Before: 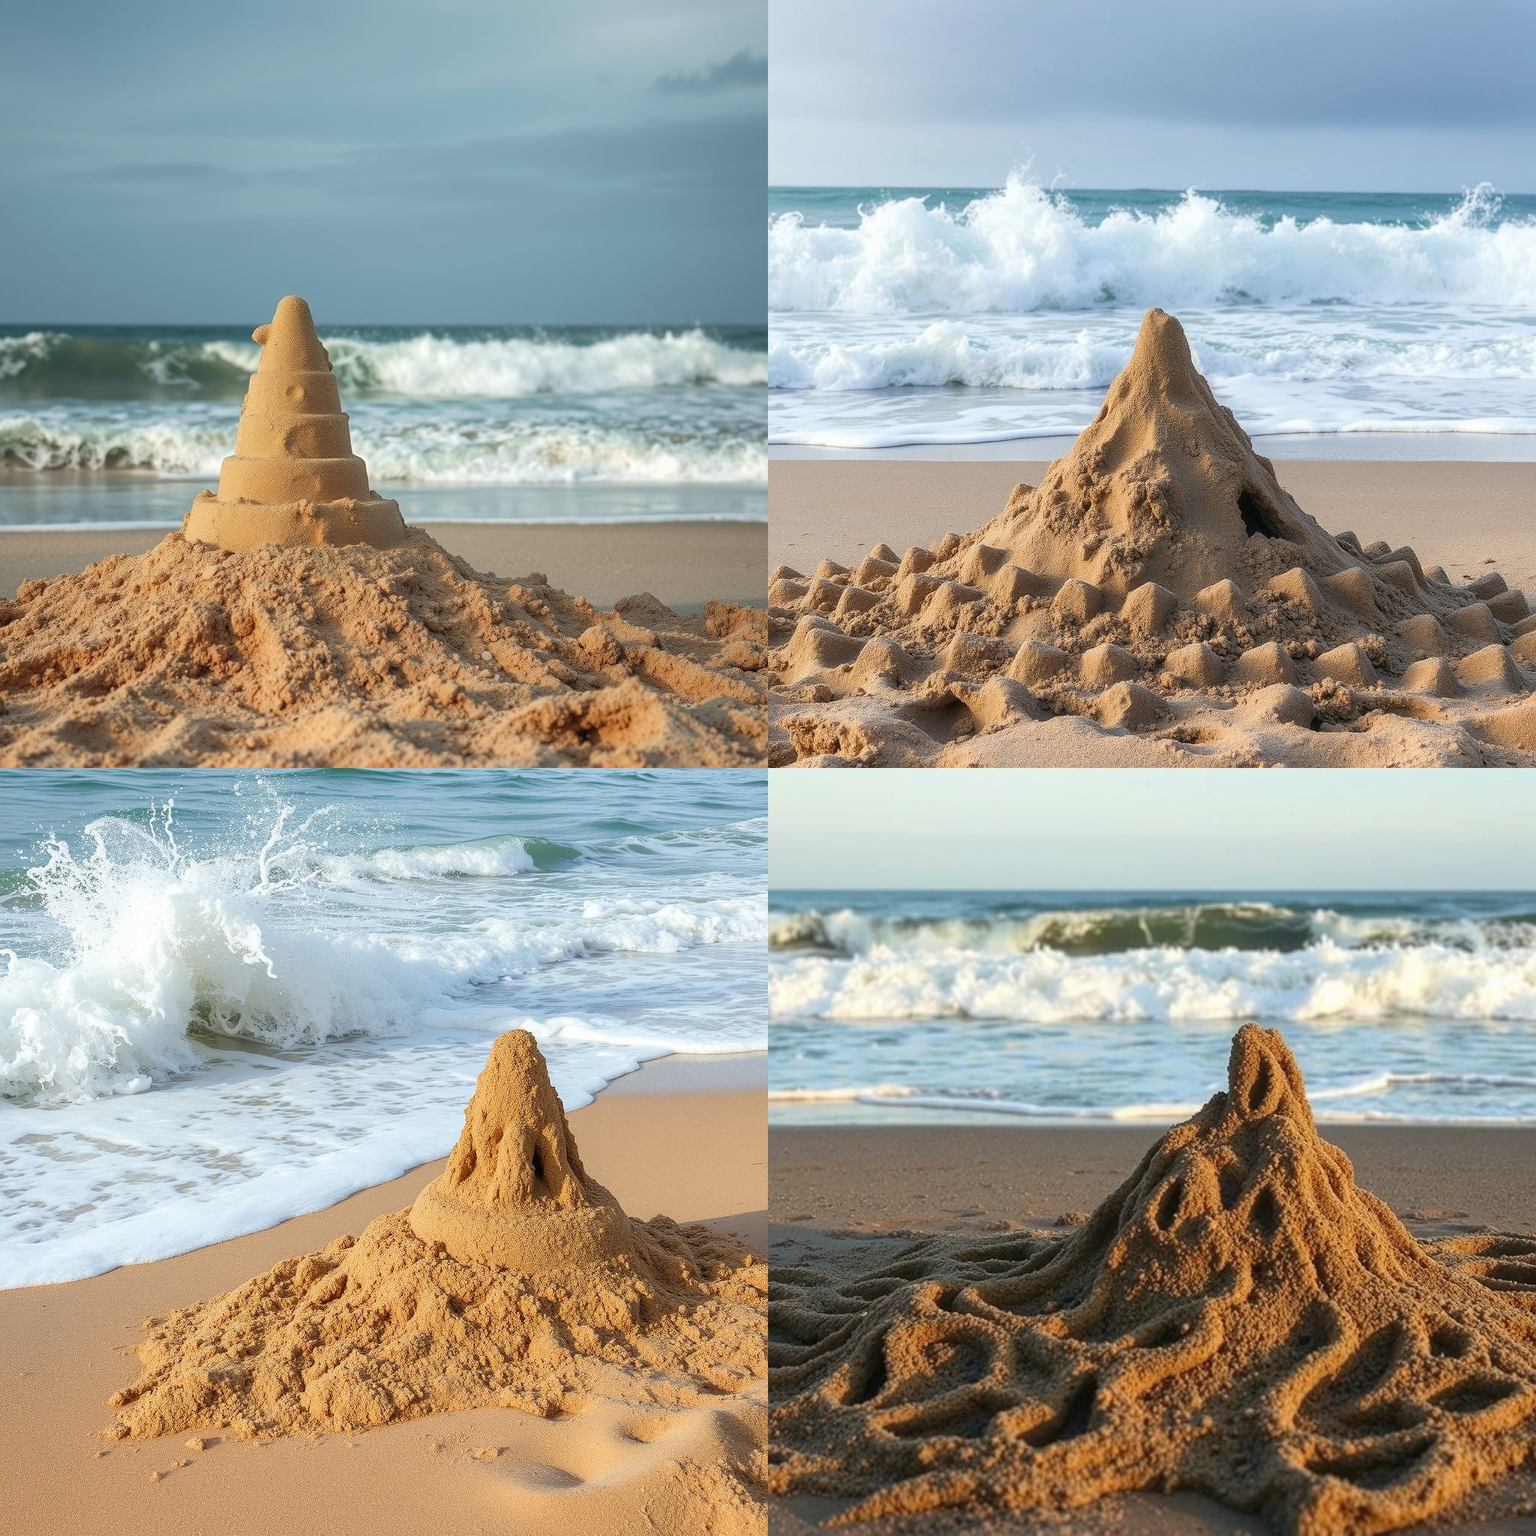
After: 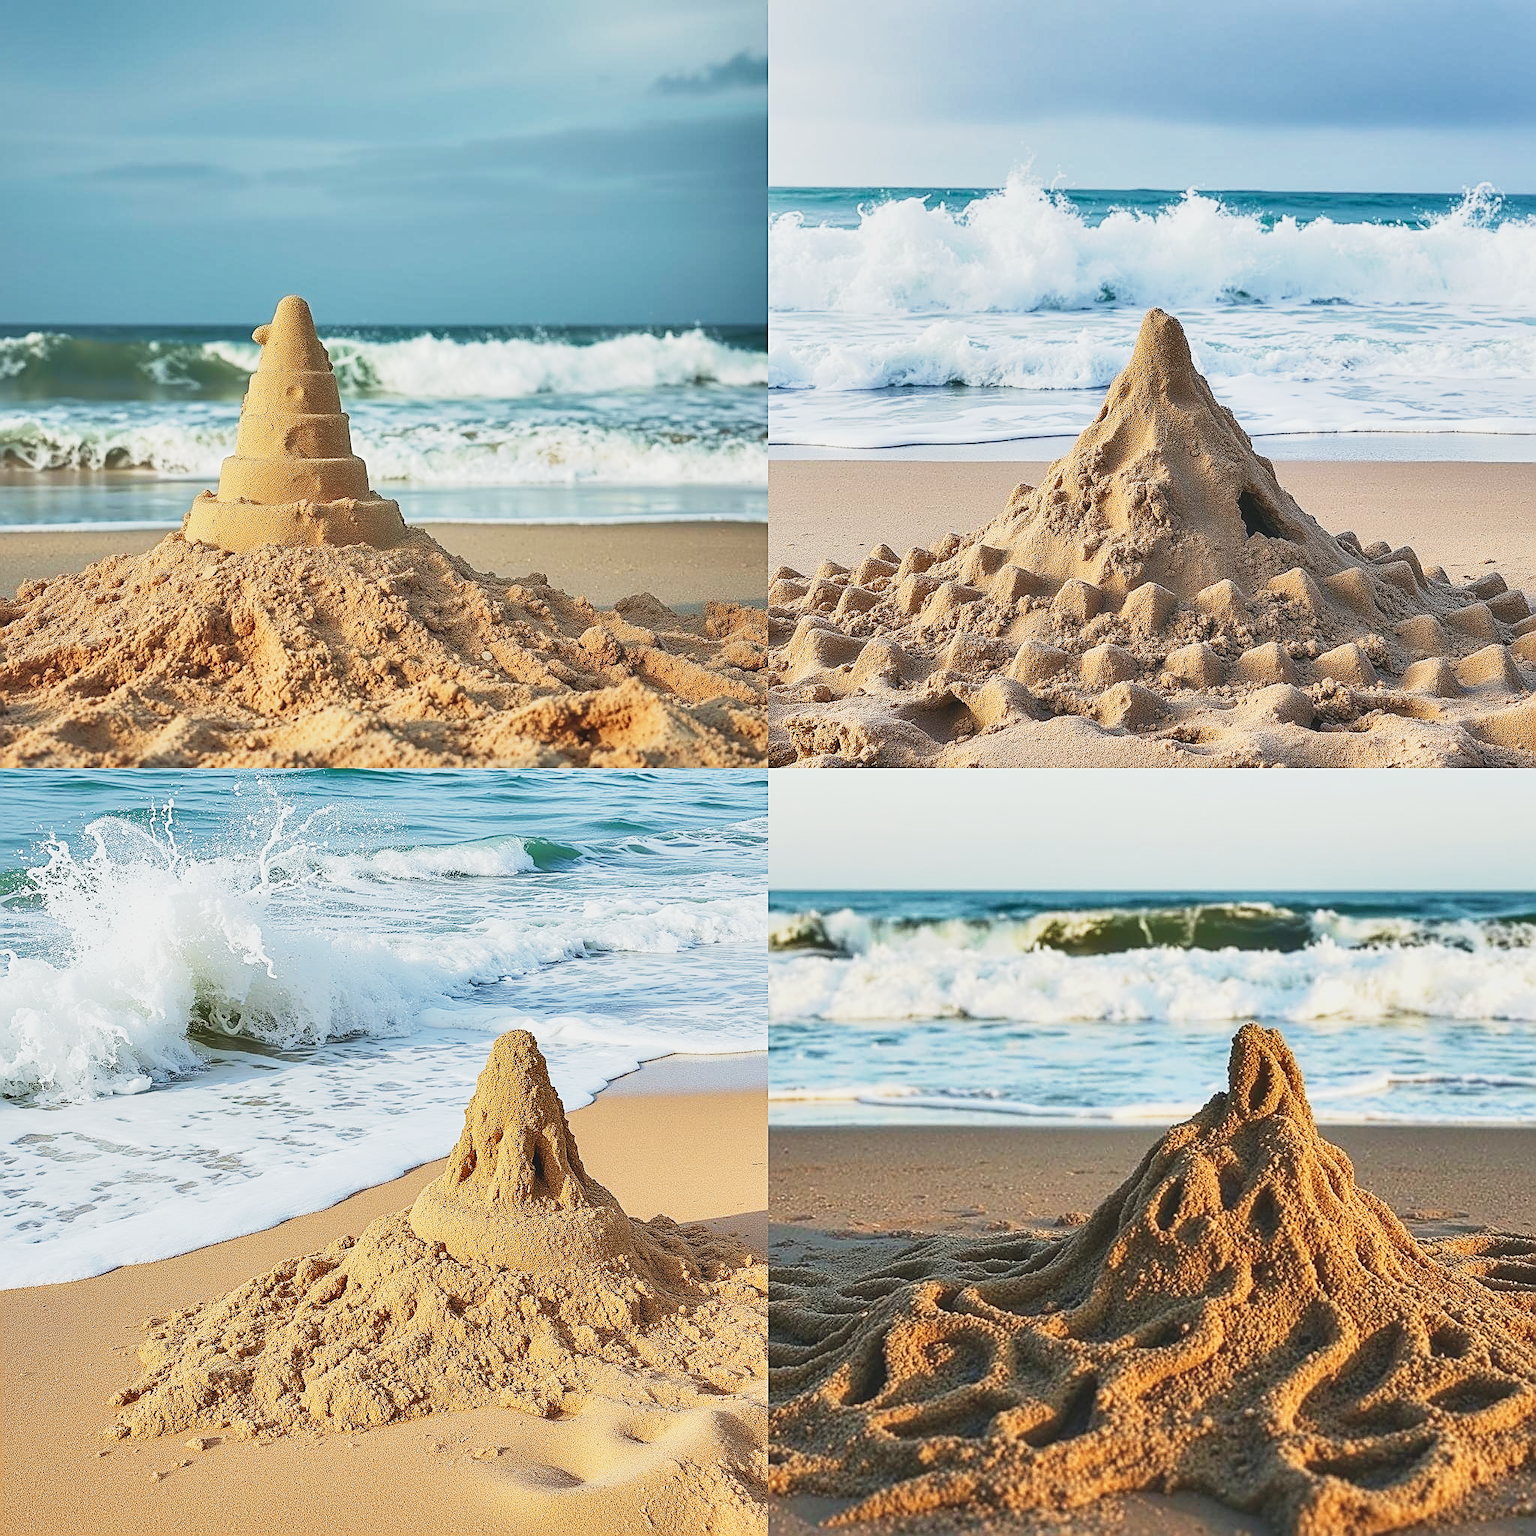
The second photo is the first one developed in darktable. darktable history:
sharpen: amount 0.988
base curve: curves: ch0 [(0, 0) (0.088, 0.125) (0.176, 0.251) (0.354, 0.501) (0.613, 0.749) (1, 0.877)], preserve colors none
color balance rgb: global offset › luminance 0.784%, perceptual saturation grading › global saturation 0.203%, perceptual brilliance grading › global brilliance 3.349%
shadows and highlights: soften with gaussian
velvia: on, module defaults
